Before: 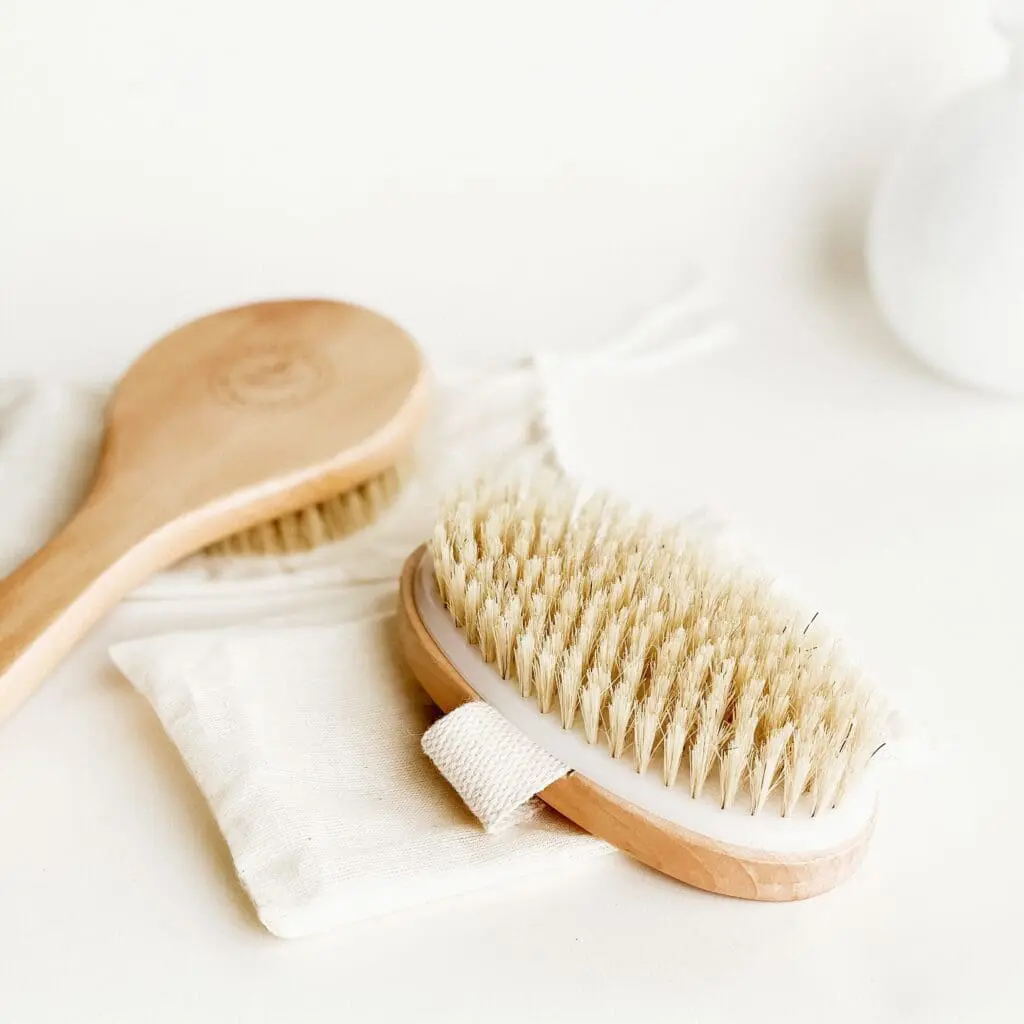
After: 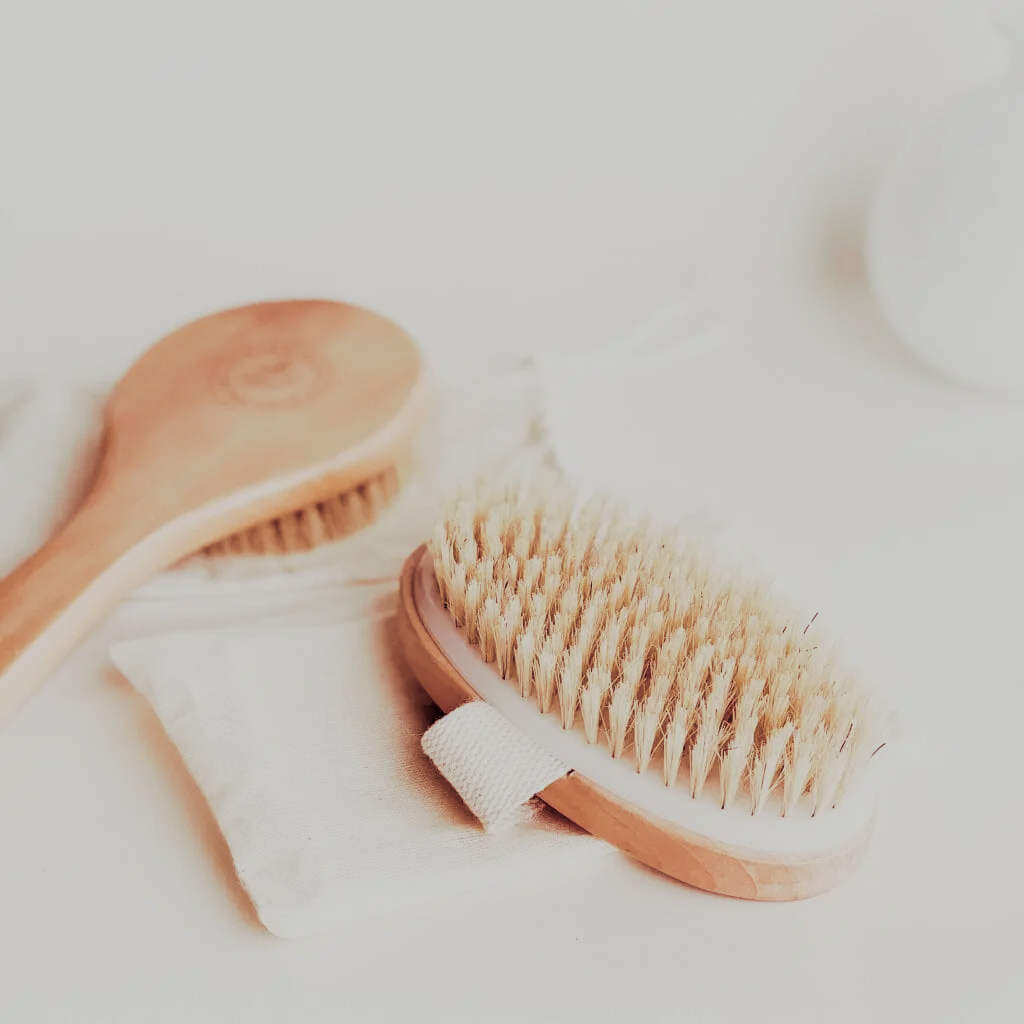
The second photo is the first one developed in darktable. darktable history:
filmic rgb: black relative exposure -6.98 EV, white relative exposure 5.63 EV, hardness 2.86
split-toning: compress 20%
